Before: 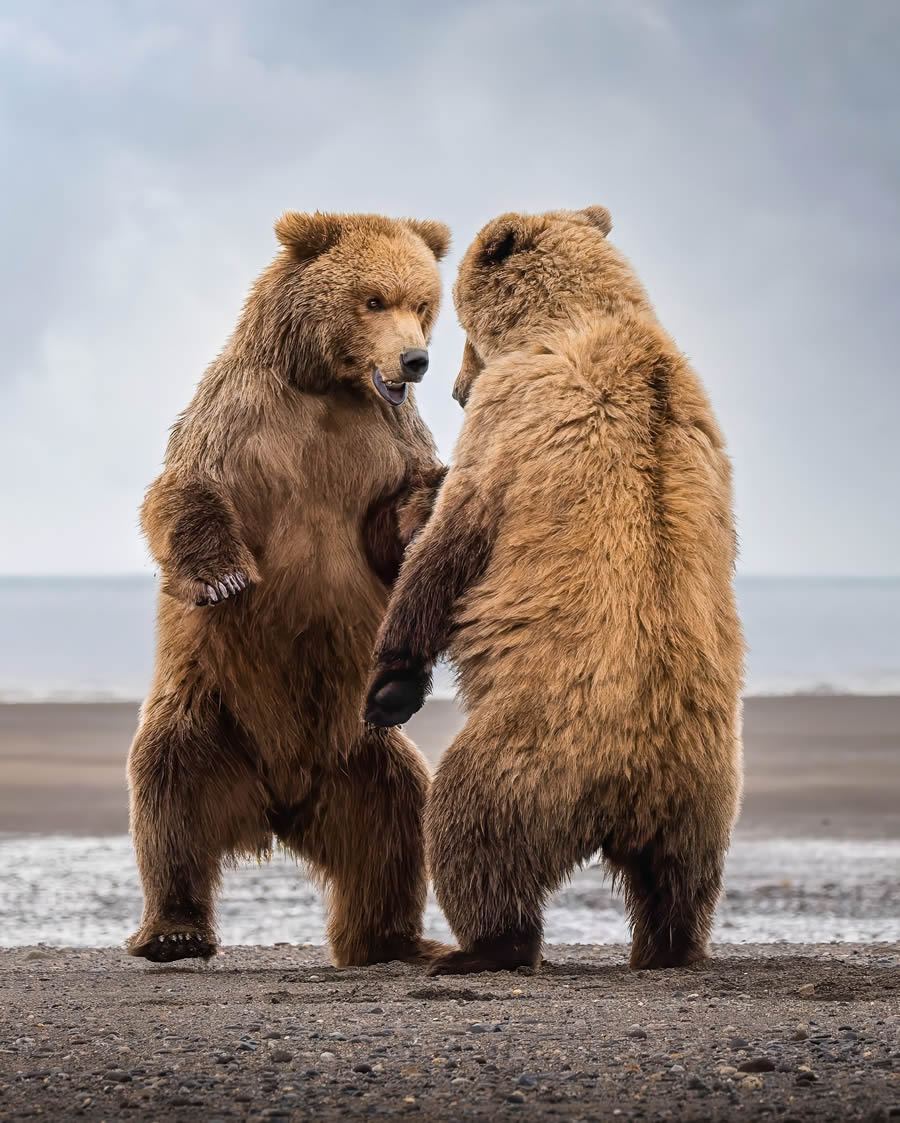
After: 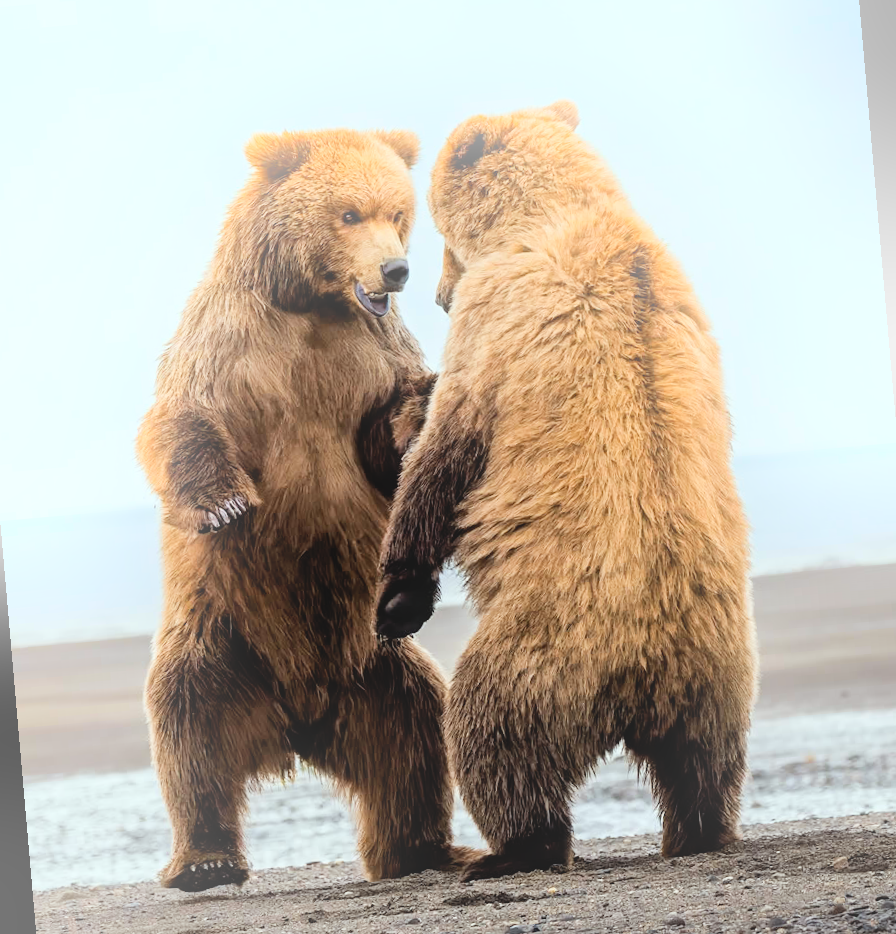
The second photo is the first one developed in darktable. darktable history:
levels: levels [0, 0.43, 0.859]
filmic rgb: black relative exposure -7.65 EV, white relative exposure 4.56 EV, hardness 3.61, contrast 1.05
rotate and perspective: rotation -5°, crop left 0.05, crop right 0.952, crop top 0.11, crop bottom 0.89
shadows and highlights: shadows 37.27, highlights -28.18, soften with gaussian
white balance: red 1.004, blue 1.024
color correction: highlights a* -6.69, highlights b* 0.49
bloom: on, module defaults
